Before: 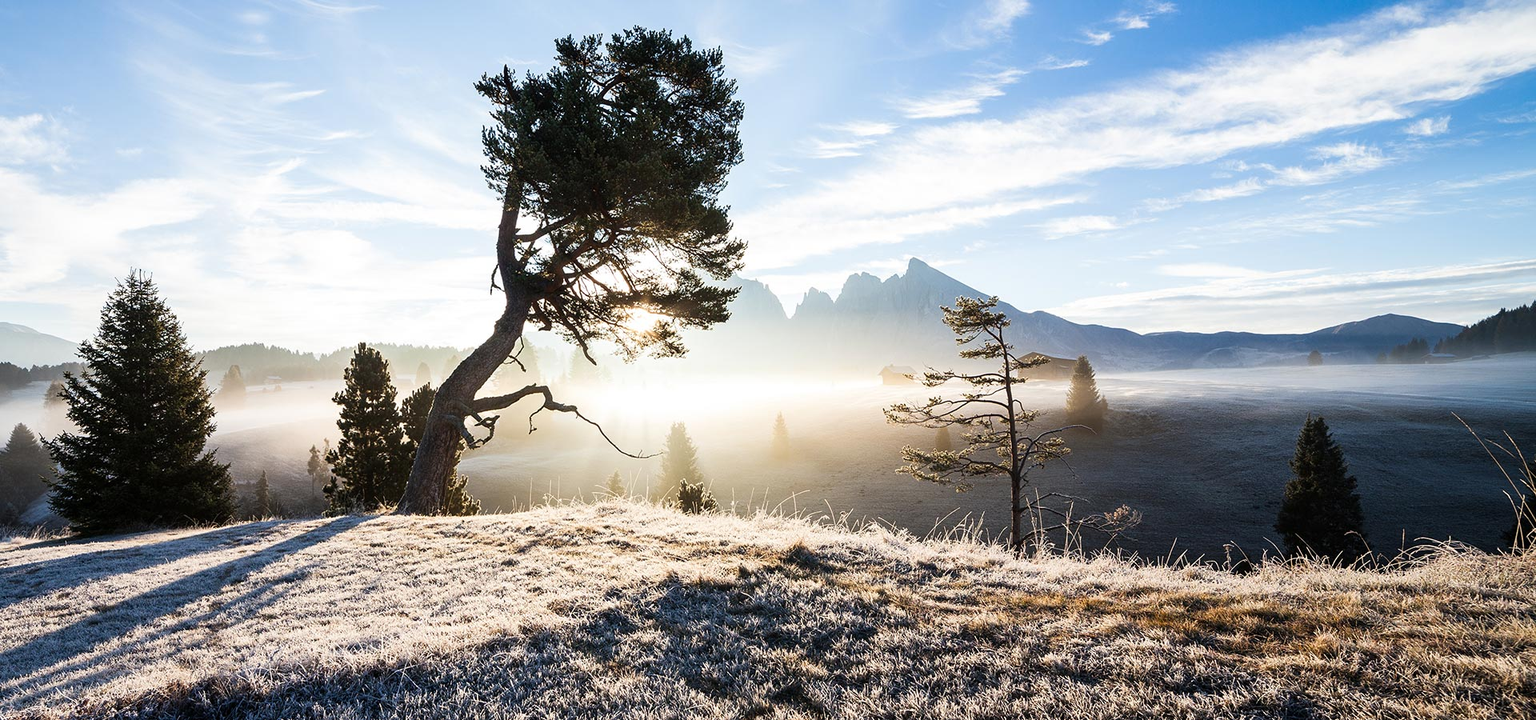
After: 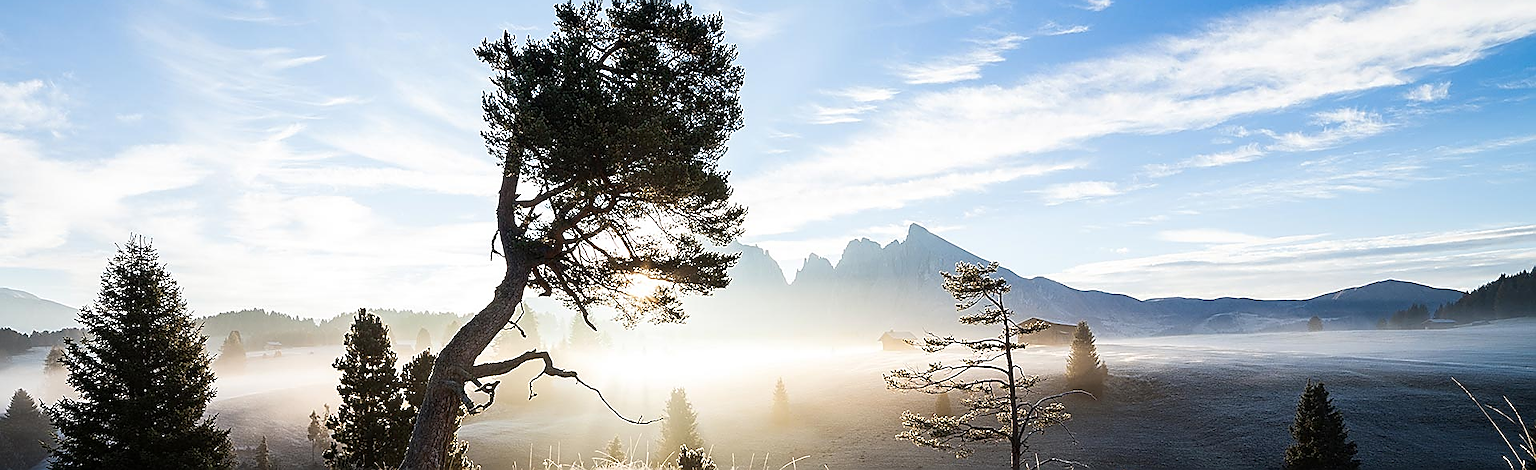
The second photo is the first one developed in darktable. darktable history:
tone equalizer: on, module defaults
crop and rotate: top 4.789%, bottom 29.808%
sharpen: radius 1.399, amount 1.266, threshold 0.646
